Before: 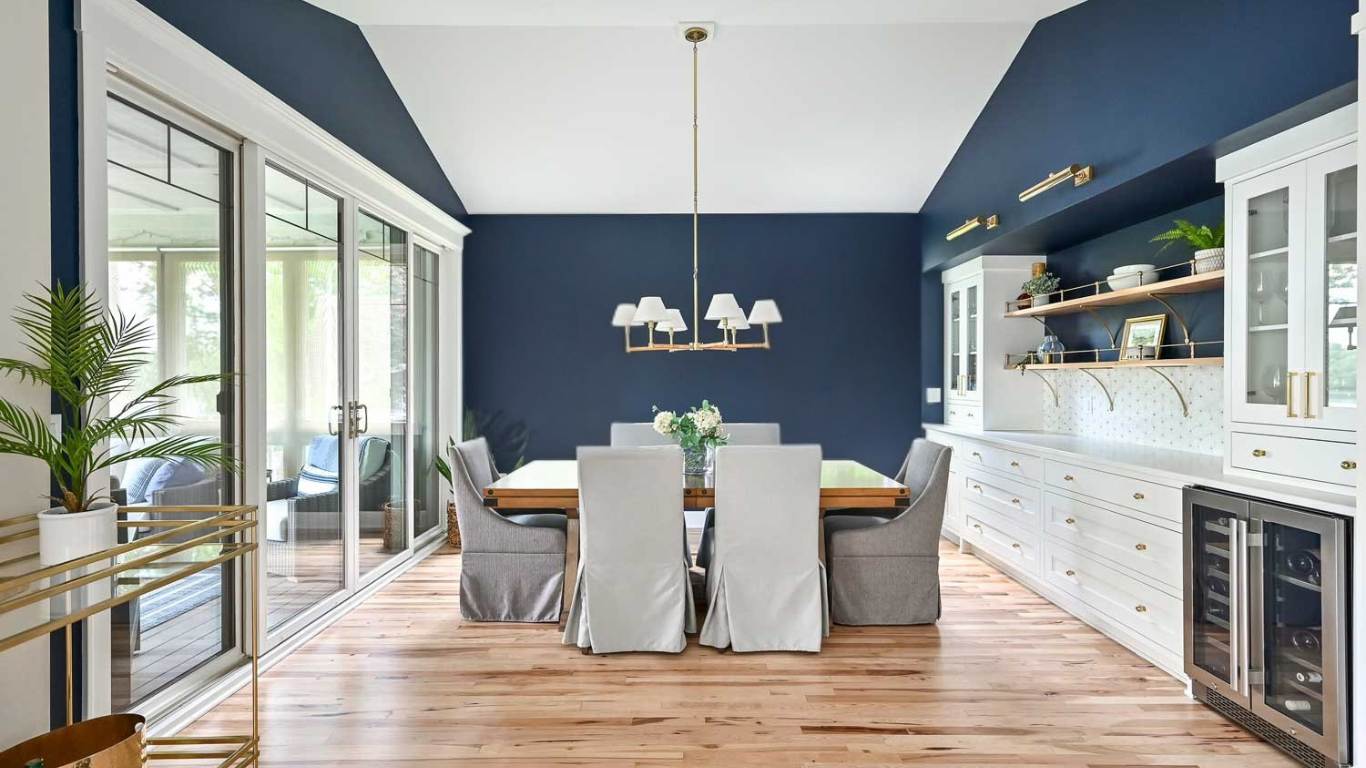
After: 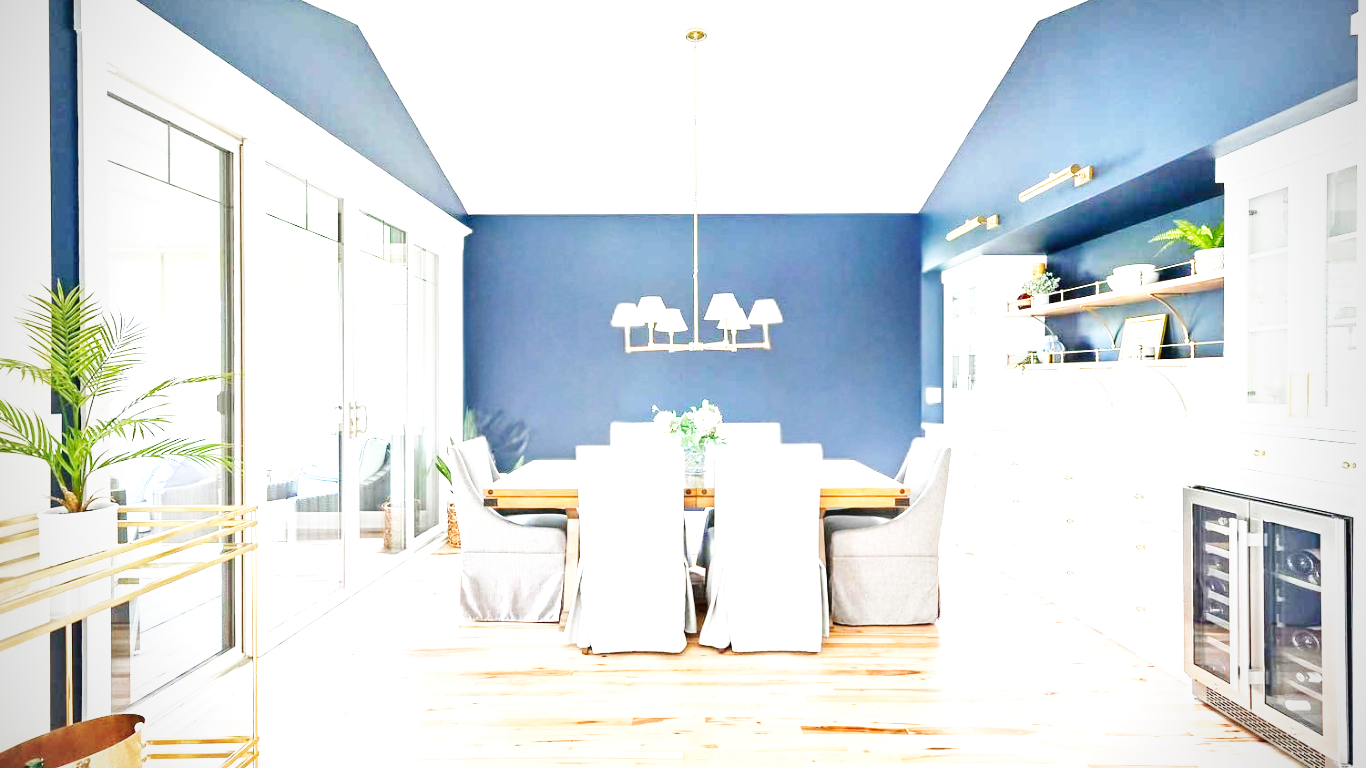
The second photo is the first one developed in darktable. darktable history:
exposure: black level correction 0, exposure 1.35 EV, compensate exposure bias true, compensate highlight preservation false
base curve: curves: ch0 [(0, 0.003) (0.001, 0.002) (0.006, 0.004) (0.02, 0.022) (0.048, 0.086) (0.094, 0.234) (0.162, 0.431) (0.258, 0.629) (0.385, 0.8) (0.548, 0.918) (0.751, 0.988) (1, 1)], preserve colors none
vignetting: unbound false
